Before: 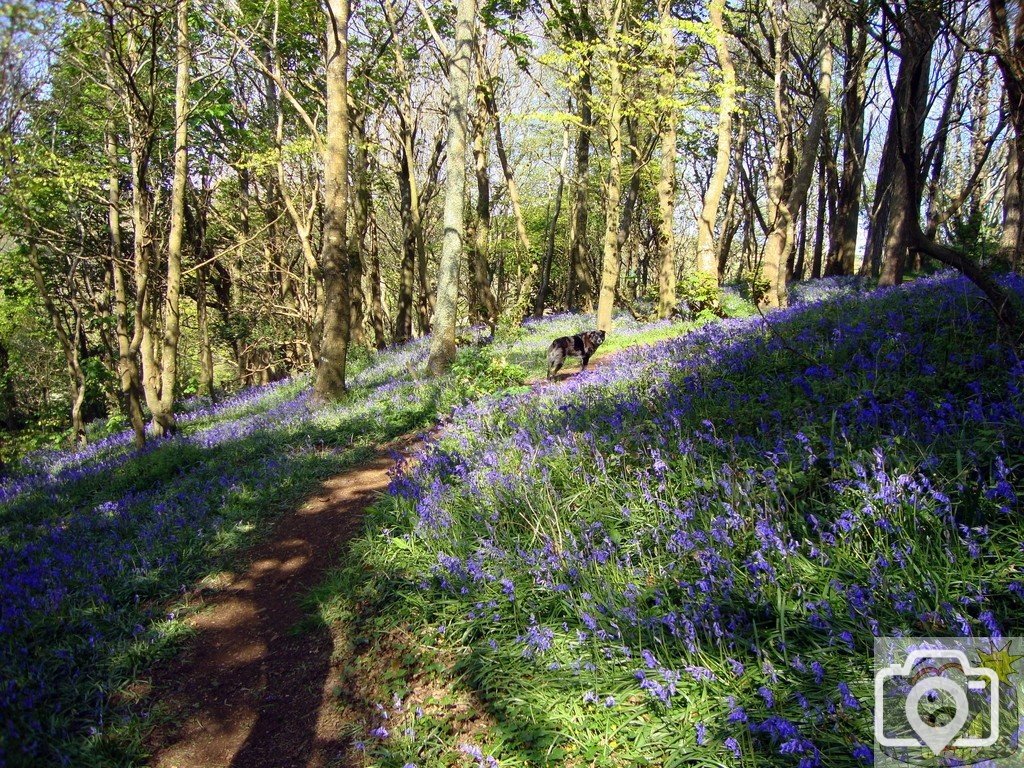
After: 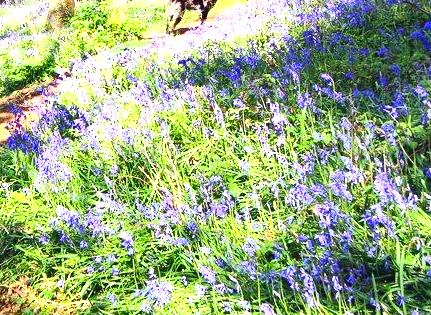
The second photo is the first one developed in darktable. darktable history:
contrast brightness saturation: contrast 0.2, brightness 0.16, saturation 0.22
shadows and highlights: white point adjustment 1, soften with gaussian
exposure: black level correction 0, exposure 1.7 EV, compensate exposure bias true, compensate highlight preservation false
crop: left 37.221%, top 45.169%, right 20.63%, bottom 13.777%
